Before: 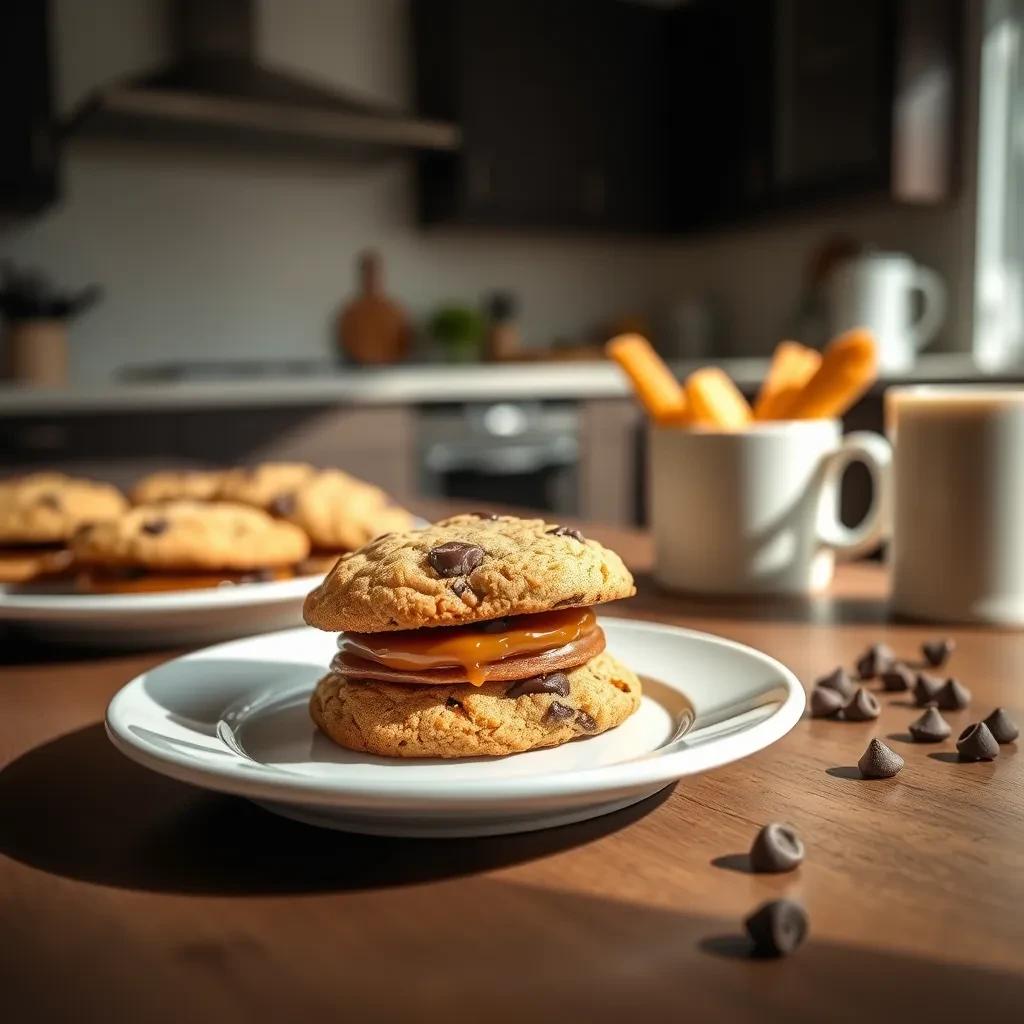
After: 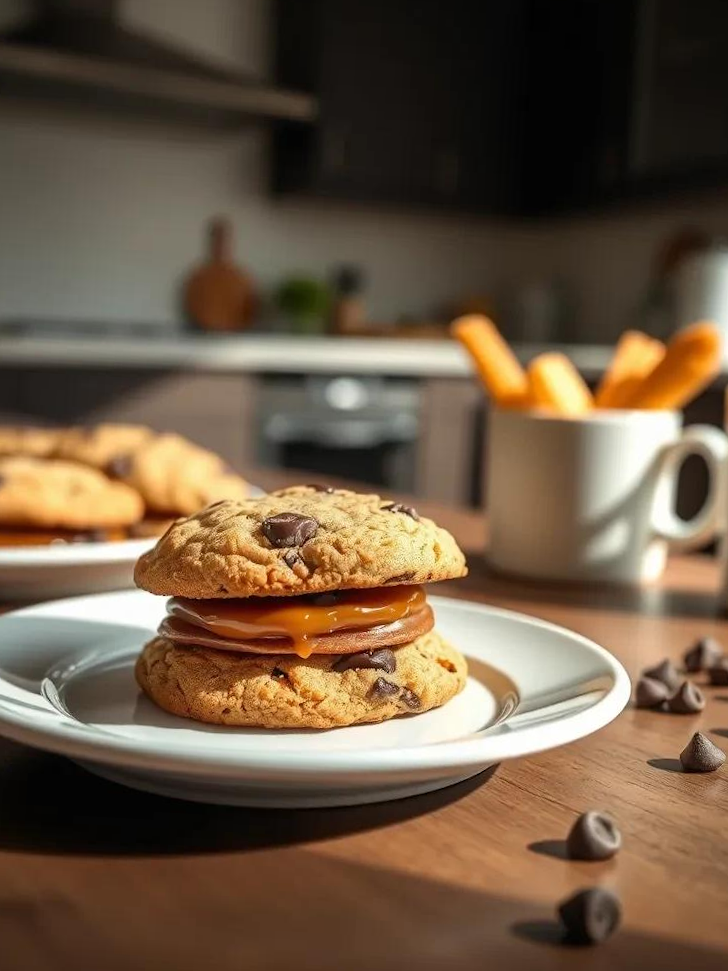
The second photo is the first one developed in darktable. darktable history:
crop and rotate: angle -3.15°, left 14.224%, top 0.035%, right 10.879%, bottom 0.063%
